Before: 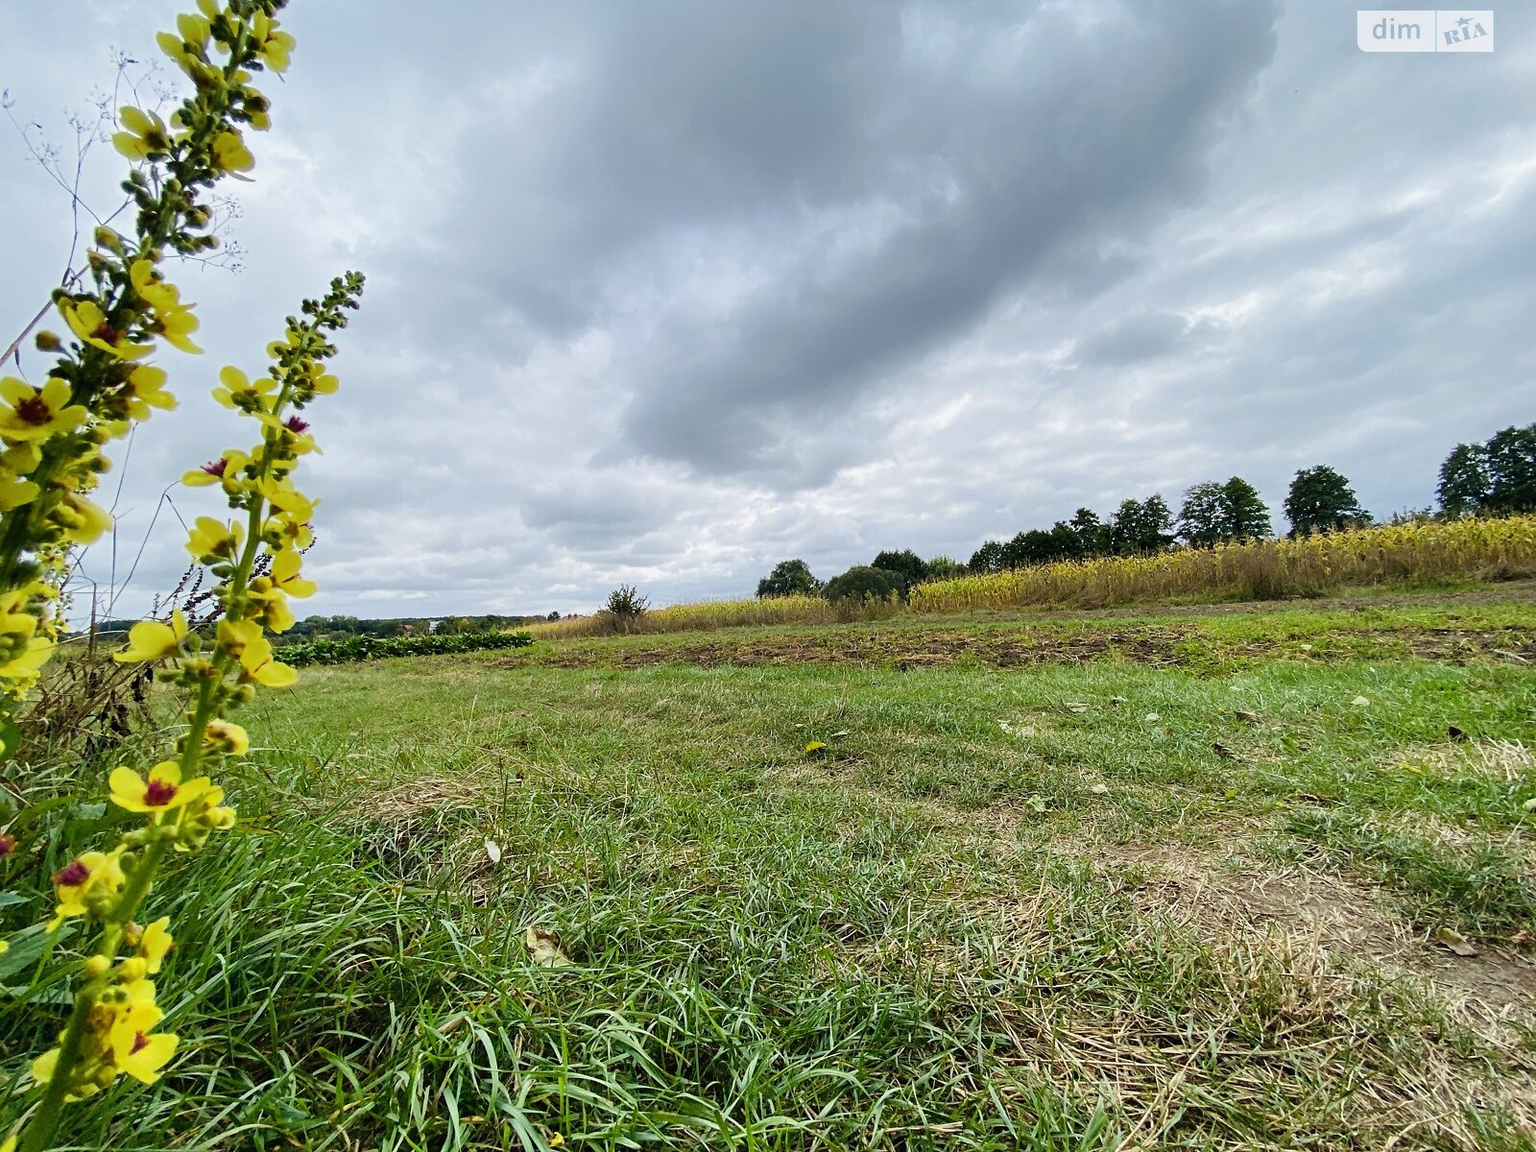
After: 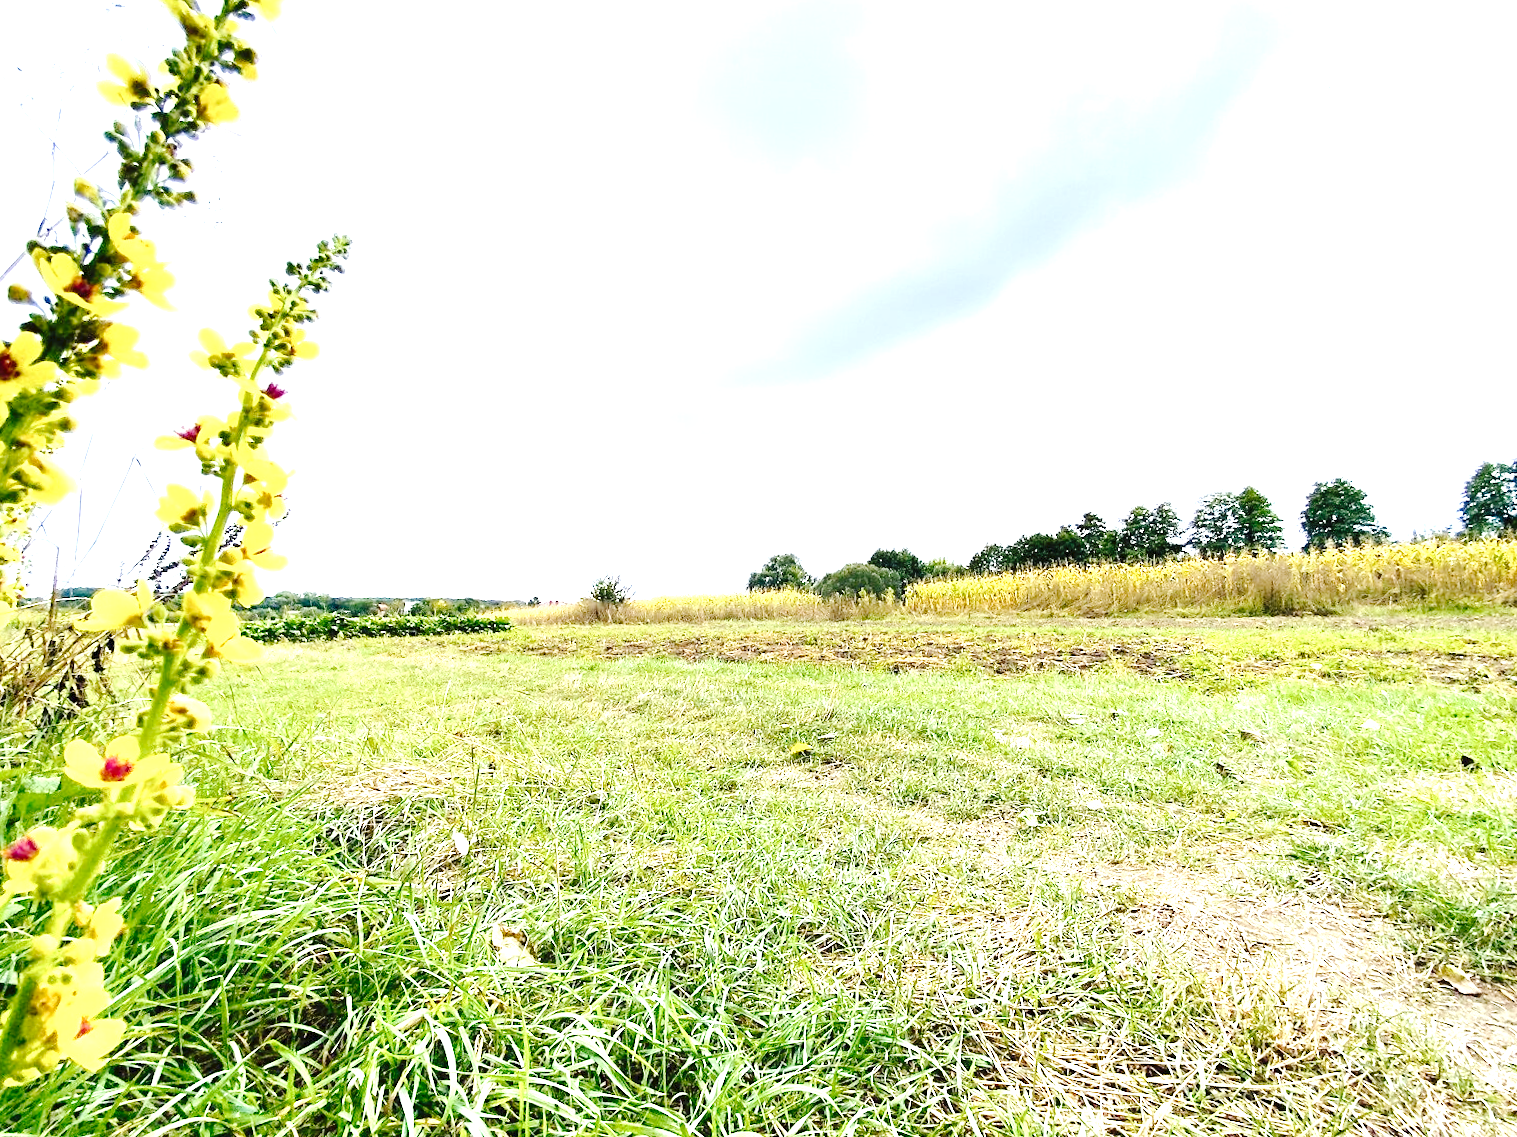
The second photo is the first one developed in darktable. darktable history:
exposure: black level correction 0.001, exposure 1.84 EV, compensate highlight preservation false
crop and rotate: angle -2.38°
tone curve: curves: ch0 [(0, 0) (0.003, 0.044) (0.011, 0.045) (0.025, 0.048) (0.044, 0.051) (0.069, 0.065) (0.1, 0.08) (0.136, 0.108) (0.177, 0.152) (0.224, 0.216) (0.277, 0.305) (0.335, 0.392) (0.399, 0.481) (0.468, 0.579) (0.543, 0.658) (0.623, 0.729) (0.709, 0.8) (0.801, 0.867) (0.898, 0.93) (1, 1)], preserve colors none
